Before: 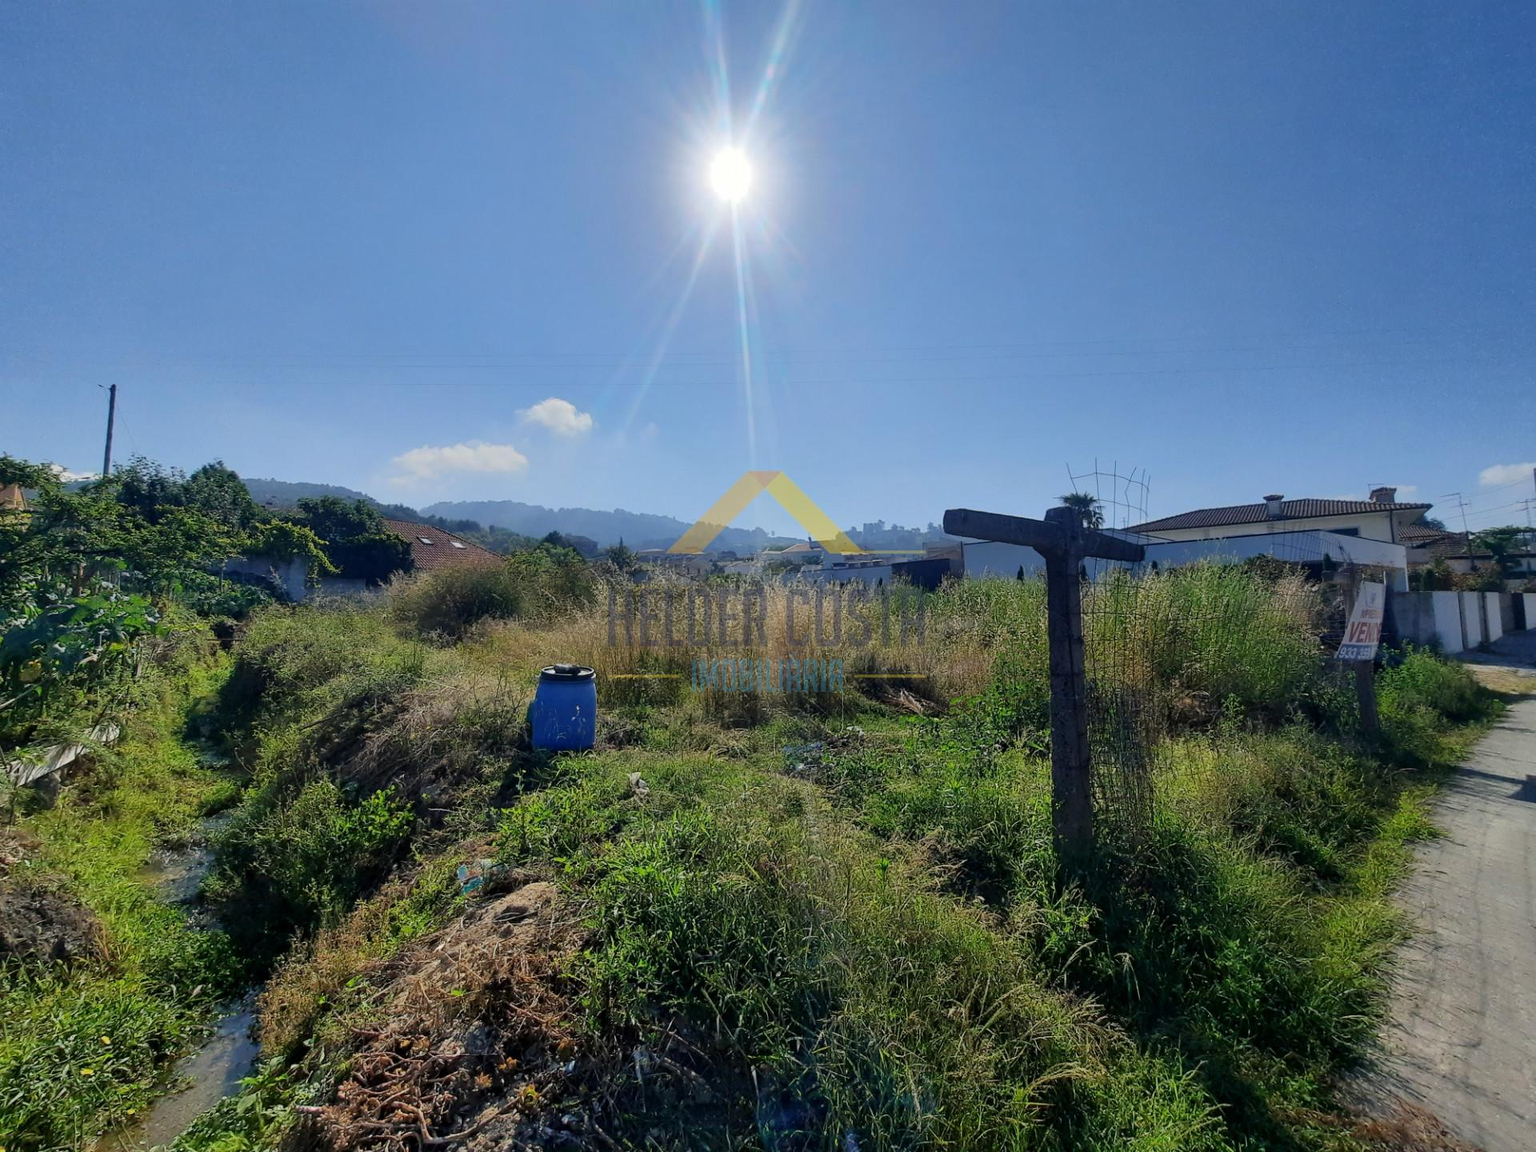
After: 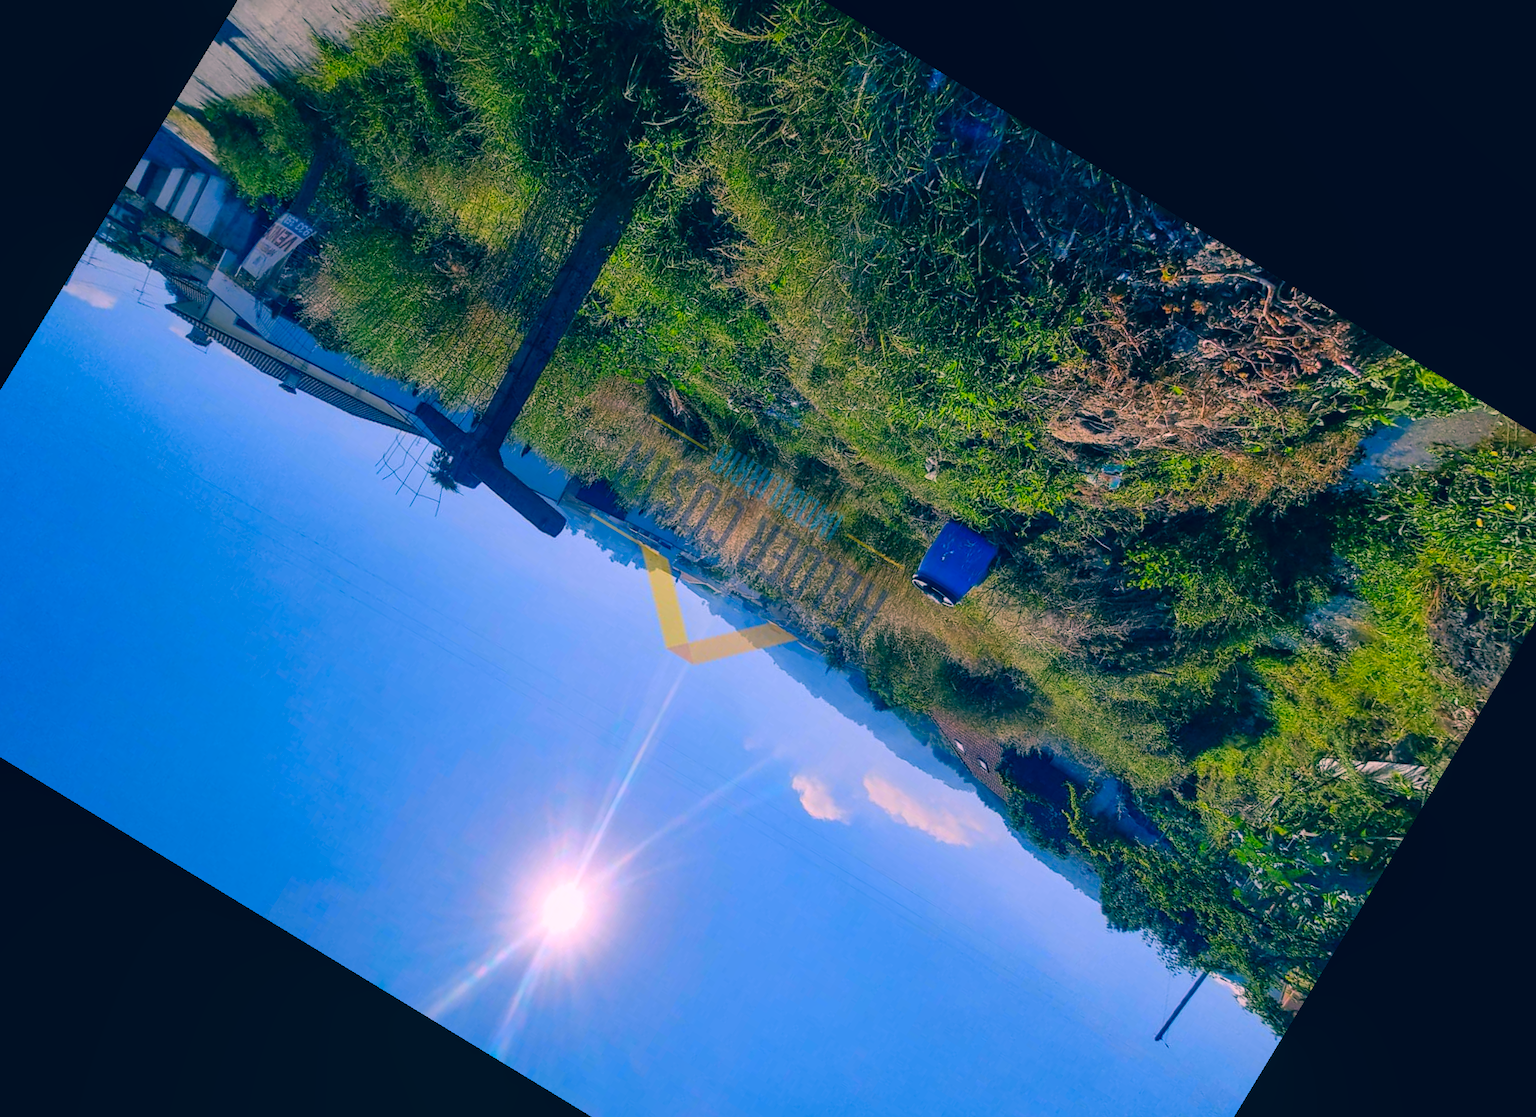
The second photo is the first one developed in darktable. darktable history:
local contrast: detail 117%
crop and rotate: angle 148.68°, left 9.111%, top 15.603%, right 4.588%, bottom 17.041%
color correction: highlights a* 17.03, highlights b* 0.205, shadows a* -15.38, shadows b* -14.56, saturation 1.5
